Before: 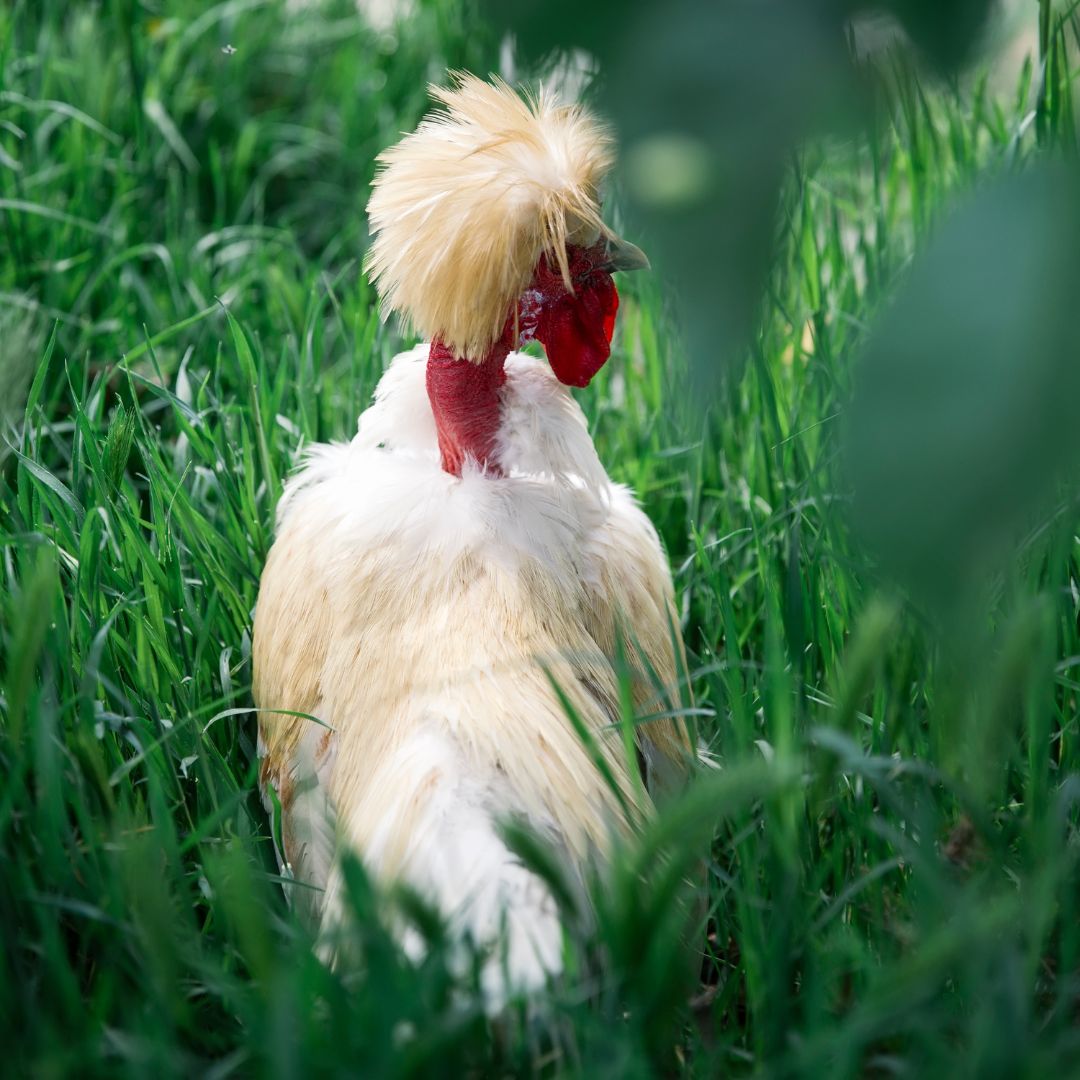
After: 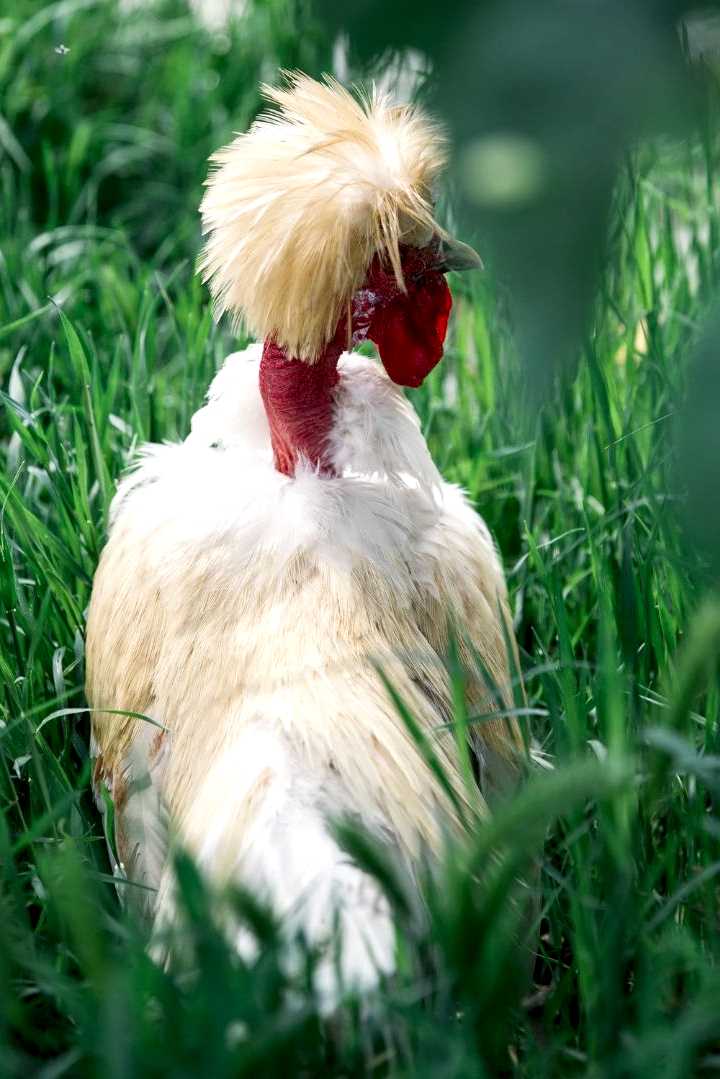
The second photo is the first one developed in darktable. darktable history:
crop and rotate: left 15.546%, right 17.787%
local contrast: highlights 123%, shadows 126%, detail 140%, midtone range 0.254
